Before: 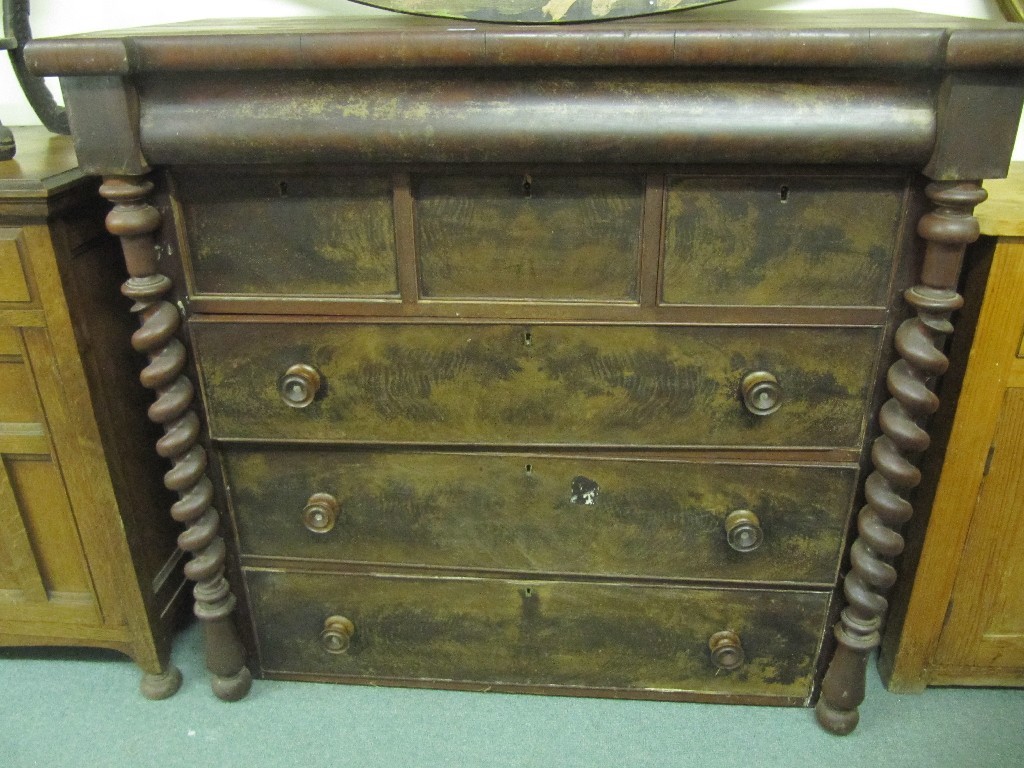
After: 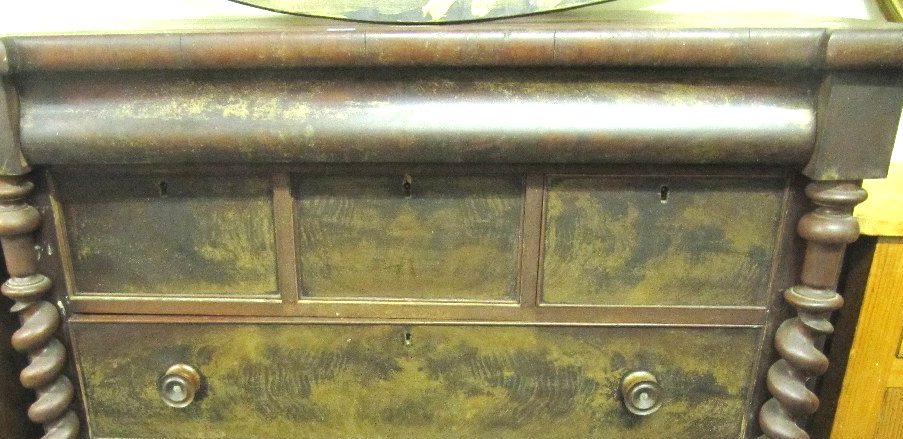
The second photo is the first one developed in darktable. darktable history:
crop and rotate: left 11.812%, bottom 42.776%
exposure: black level correction 0, exposure 1 EV, compensate exposure bias true, compensate highlight preservation false
